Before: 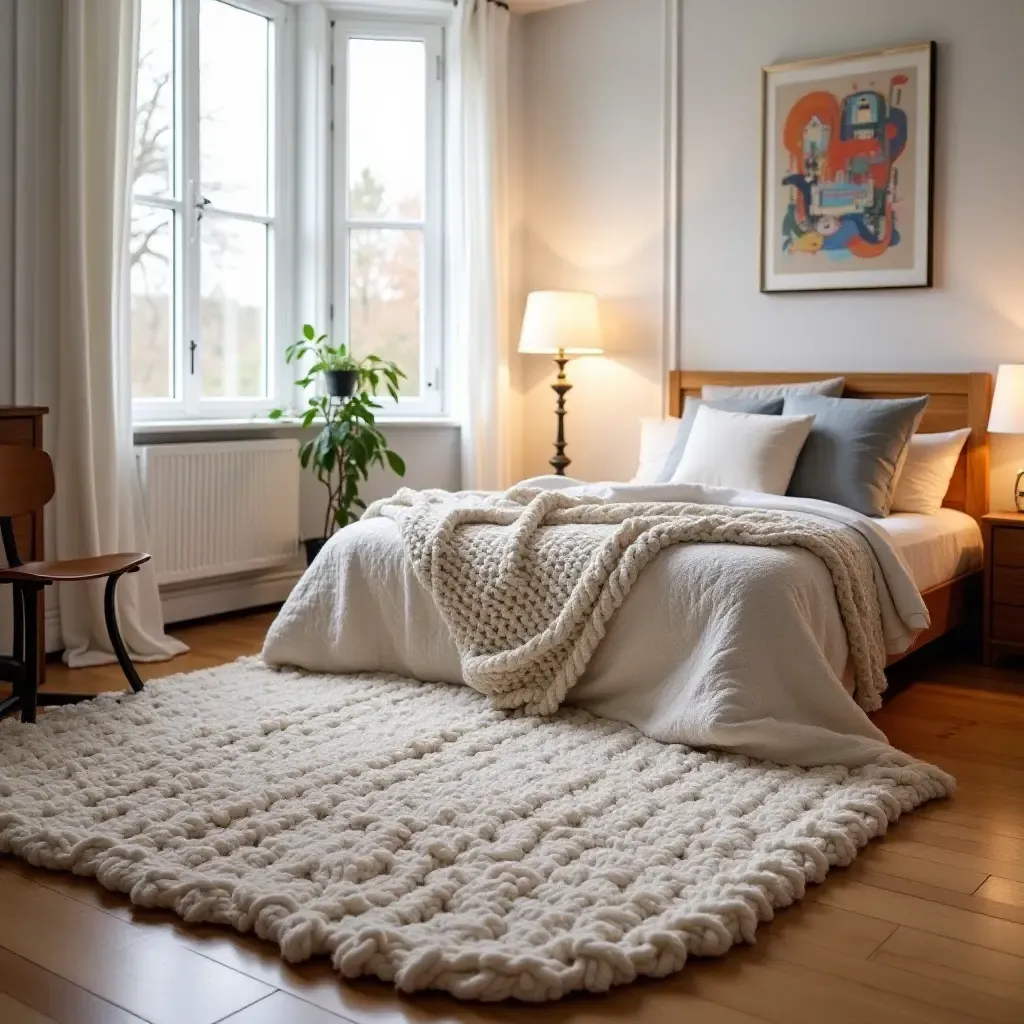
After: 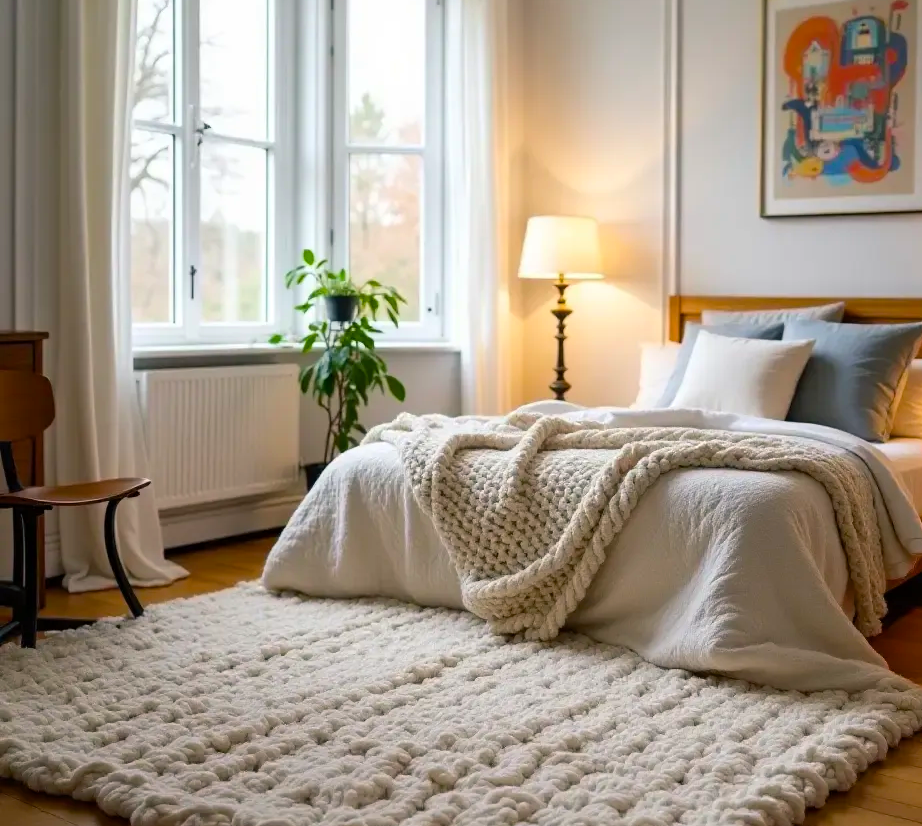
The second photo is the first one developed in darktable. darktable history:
crop: top 7.391%, right 9.872%, bottom 11.922%
color balance rgb: shadows lift › chroma 2.061%, shadows lift › hue 216.05°, perceptual saturation grading › global saturation 29.775%, global vibrance 20%
